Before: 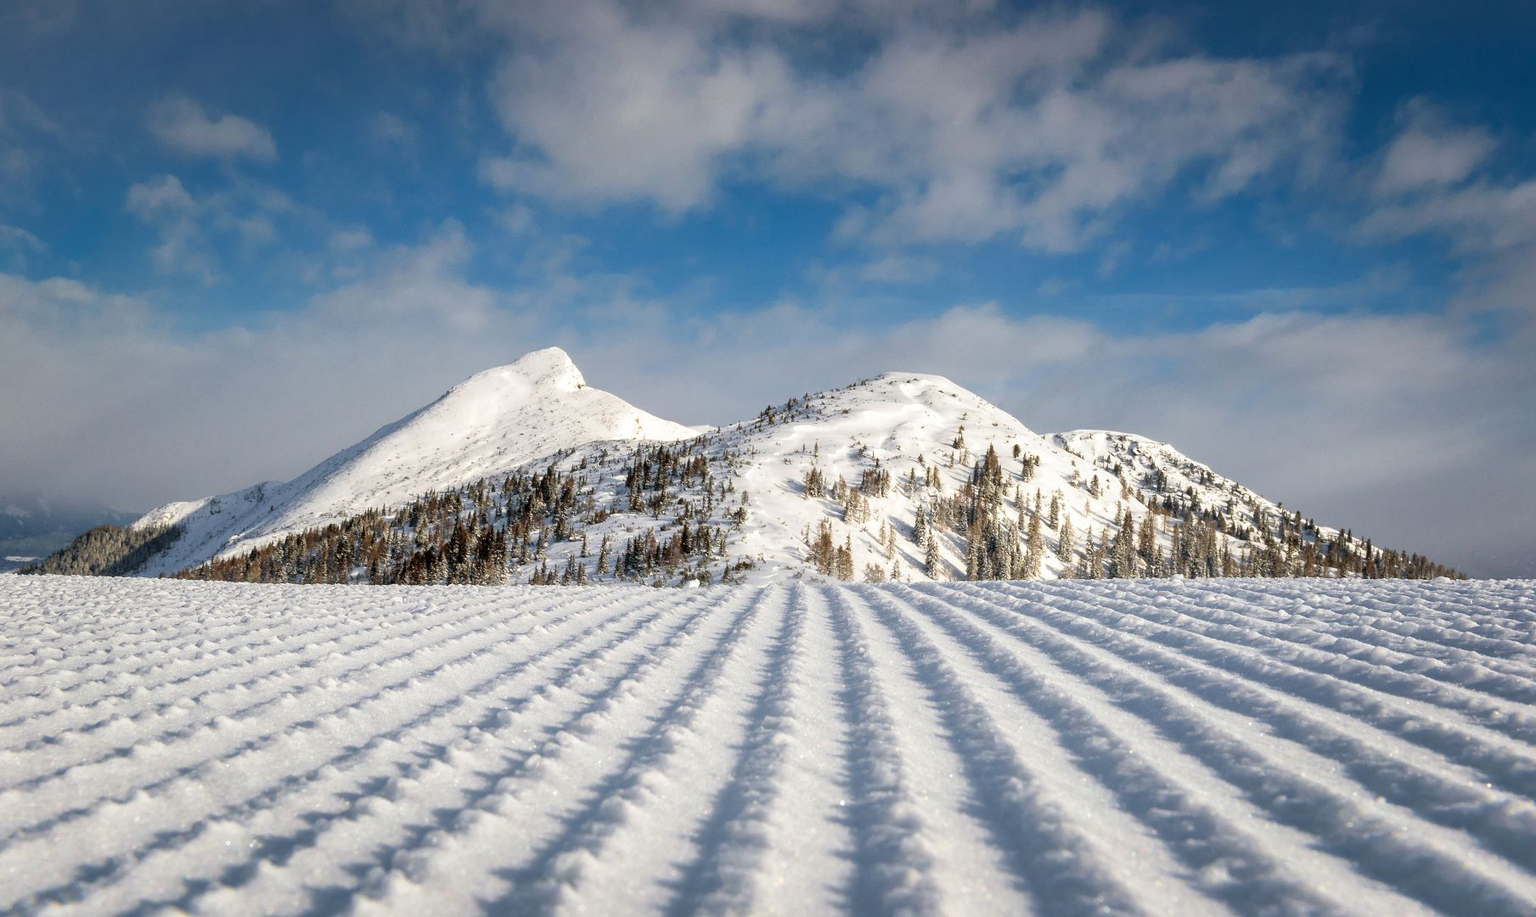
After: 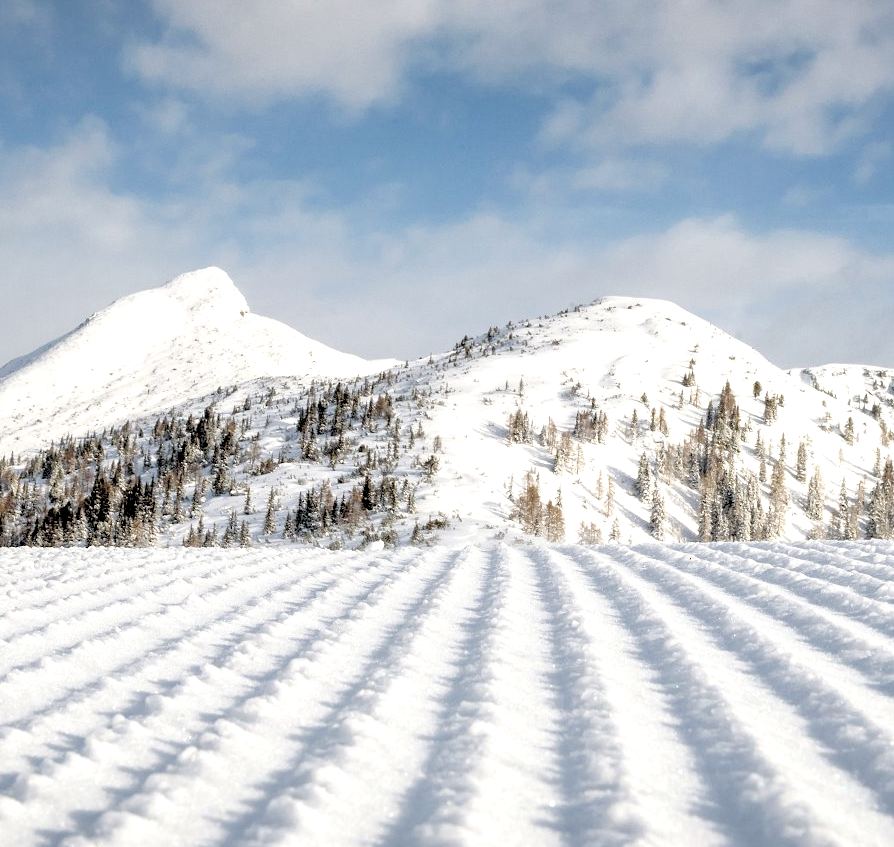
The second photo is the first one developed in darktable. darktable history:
exposure: exposure 0.197 EV, compensate highlight preservation false
rgb levels: levels [[0.01, 0.419, 0.839], [0, 0.5, 1], [0, 0.5, 1]]
crop and rotate: angle 0.02°, left 24.353%, top 13.219%, right 26.156%, bottom 8.224%
color balance rgb: perceptual saturation grading › global saturation 35%, perceptual saturation grading › highlights -25%, perceptual saturation grading › shadows 50%
contrast brightness saturation: brightness 0.18, saturation -0.5
